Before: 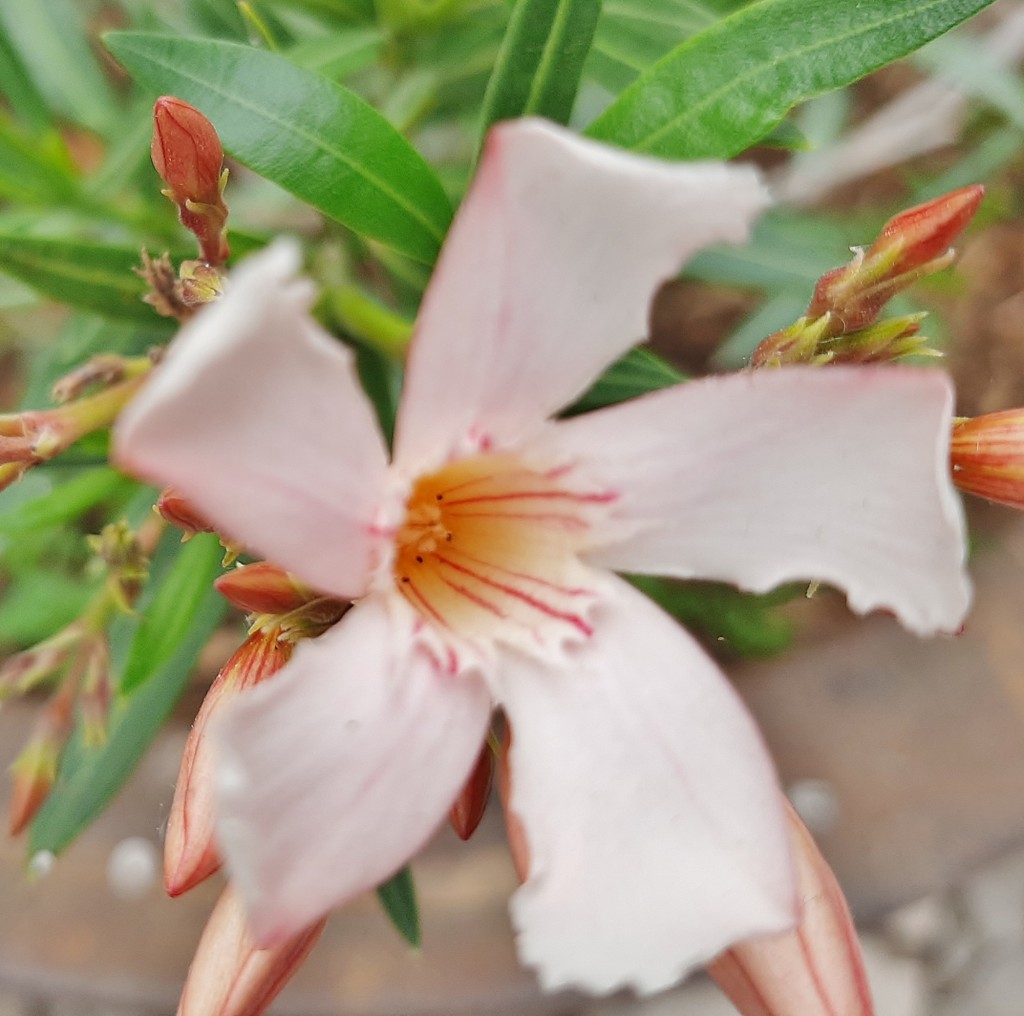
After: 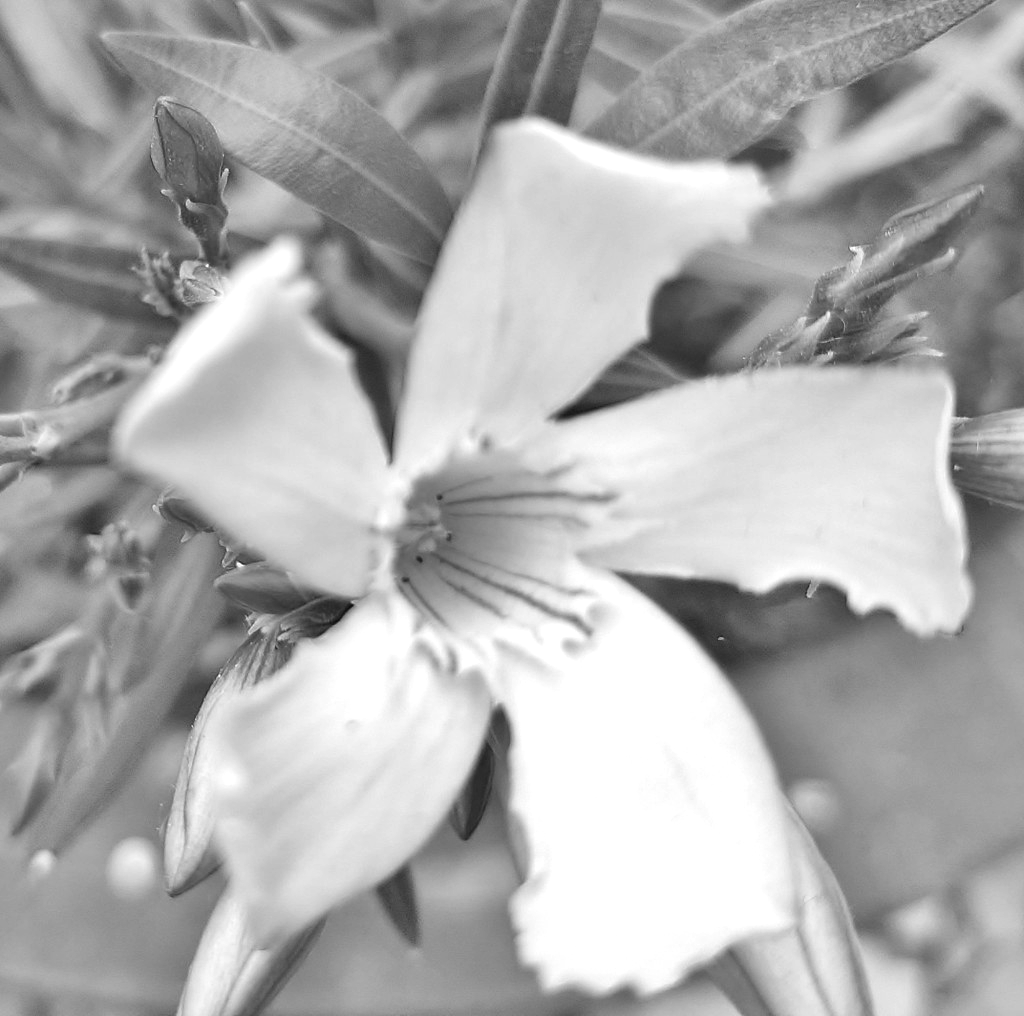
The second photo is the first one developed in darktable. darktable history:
color zones: curves: ch0 [(0.224, 0.526) (0.75, 0.5)]; ch1 [(0.055, 0.526) (0.224, 0.761) (0.377, 0.526) (0.75, 0.5)]
color calibration: output gray [0.21, 0.42, 0.37, 0], x 0.37, y 0.382, temperature 4315.94 K, saturation algorithm version 1 (2020)
local contrast: mode bilateral grid, contrast 20, coarseness 50, detail 119%, midtone range 0.2
exposure: black level correction 0.001, exposure 0.499 EV, compensate highlight preservation false
